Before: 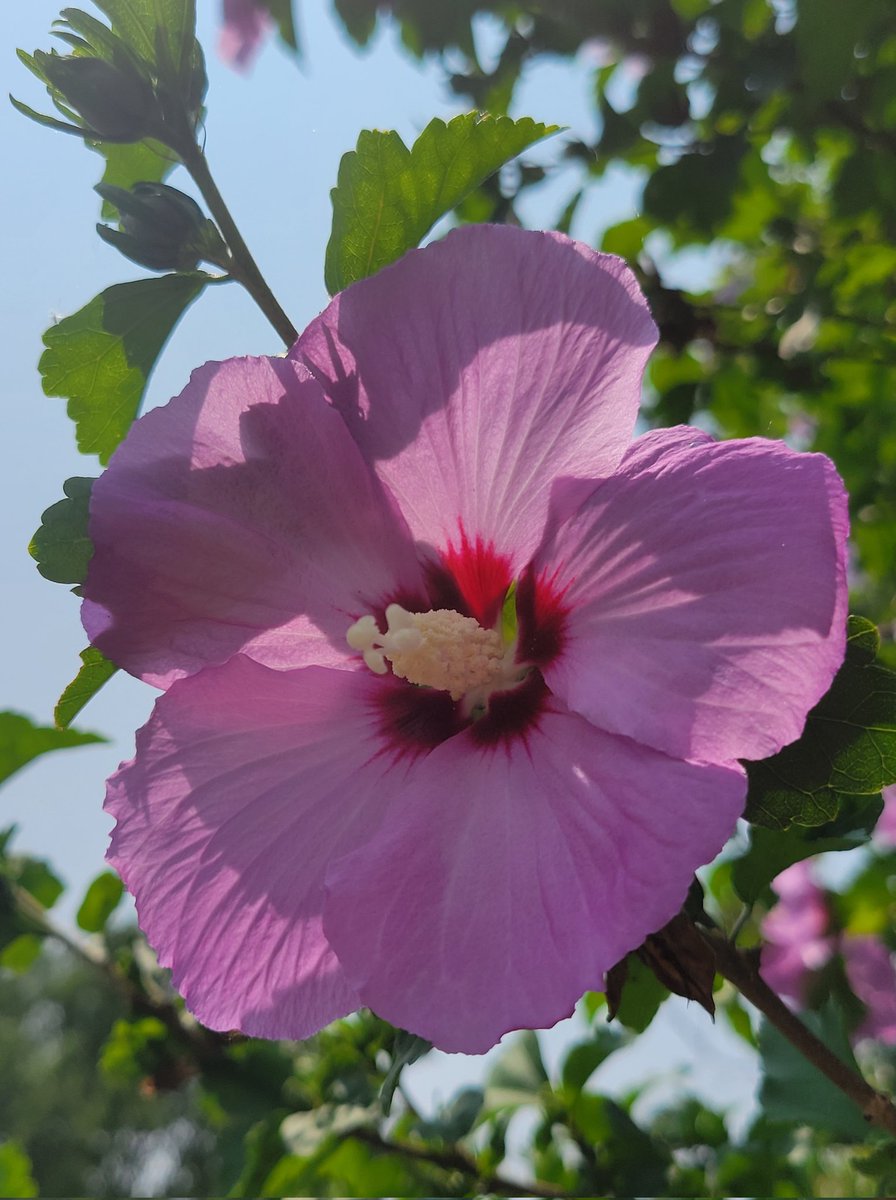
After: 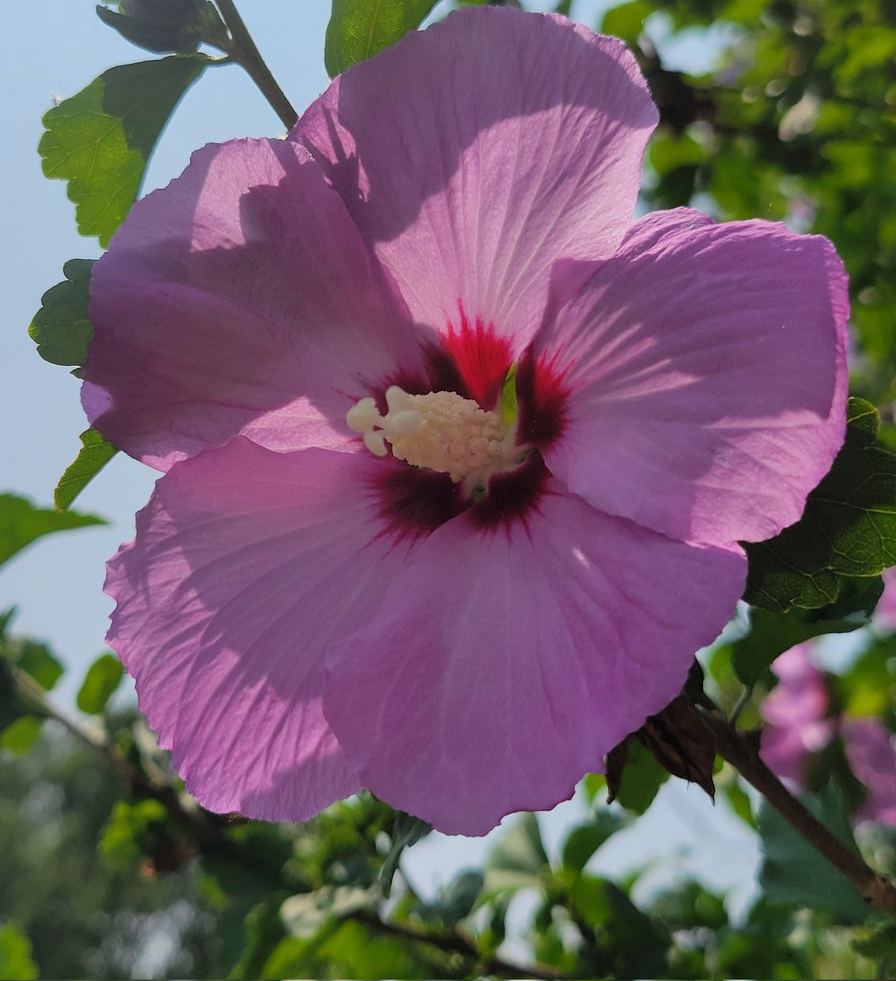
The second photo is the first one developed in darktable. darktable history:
filmic rgb: black relative exposure -9.44 EV, white relative exposure 3.02 EV, threshold 5.99 EV, hardness 6.12, color science v6 (2022), iterations of high-quality reconstruction 10, enable highlight reconstruction true
tone equalizer: -7 EV 0.117 EV, smoothing diameter 2.08%, edges refinement/feathering 15.01, mask exposure compensation -1.57 EV, filter diffusion 5
crop and rotate: top 18.218%
